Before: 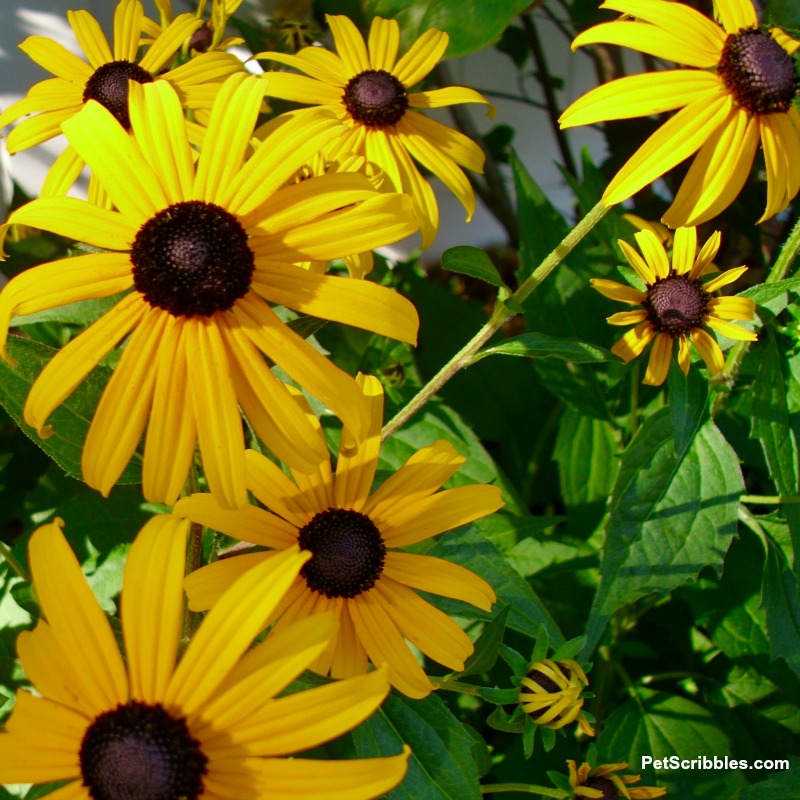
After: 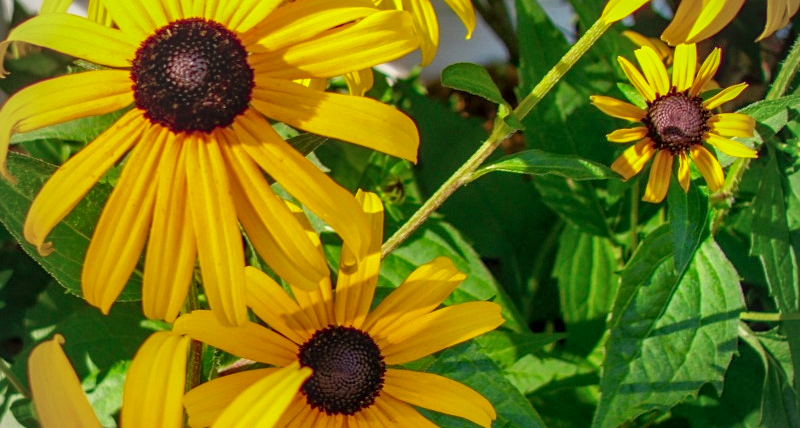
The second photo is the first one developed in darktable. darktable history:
base curve: curves: ch0 [(0, 0) (0.688, 0.865) (1, 1)], preserve colors none
crop and rotate: top 23.043%, bottom 23.437%
exposure: exposure -0.048 EV, compensate highlight preservation false
local contrast: highlights 0%, shadows 0%, detail 133%
vignetting: fall-off radius 60.65%
sharpen: amount 0.2
shadows and highlights: on, module defaults
